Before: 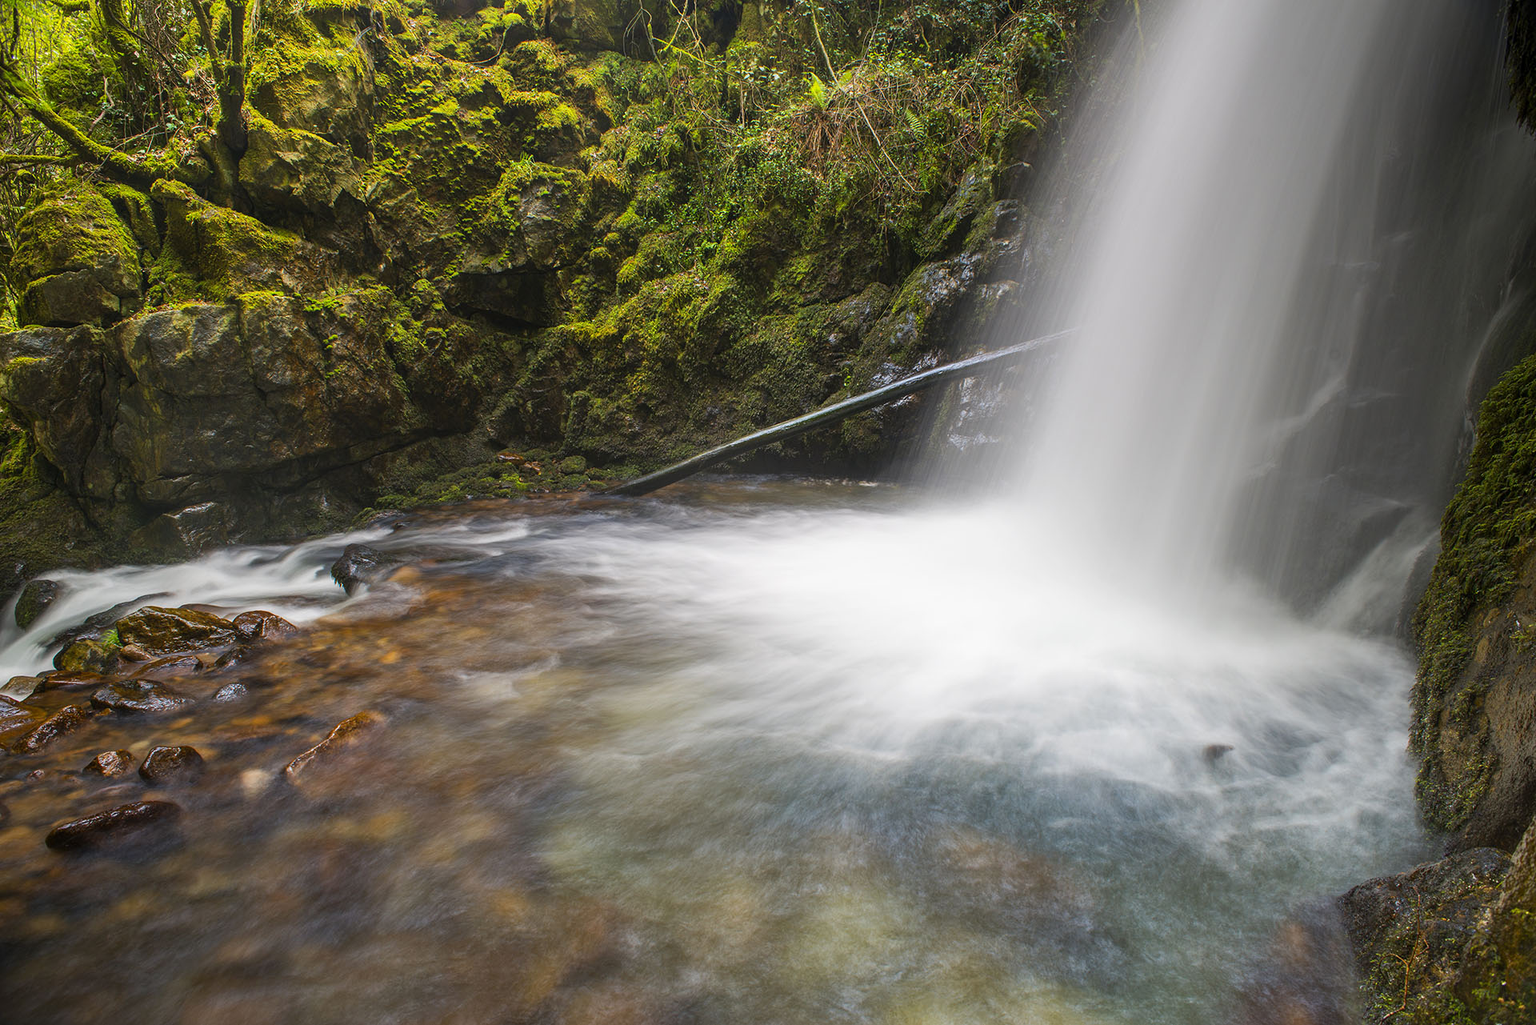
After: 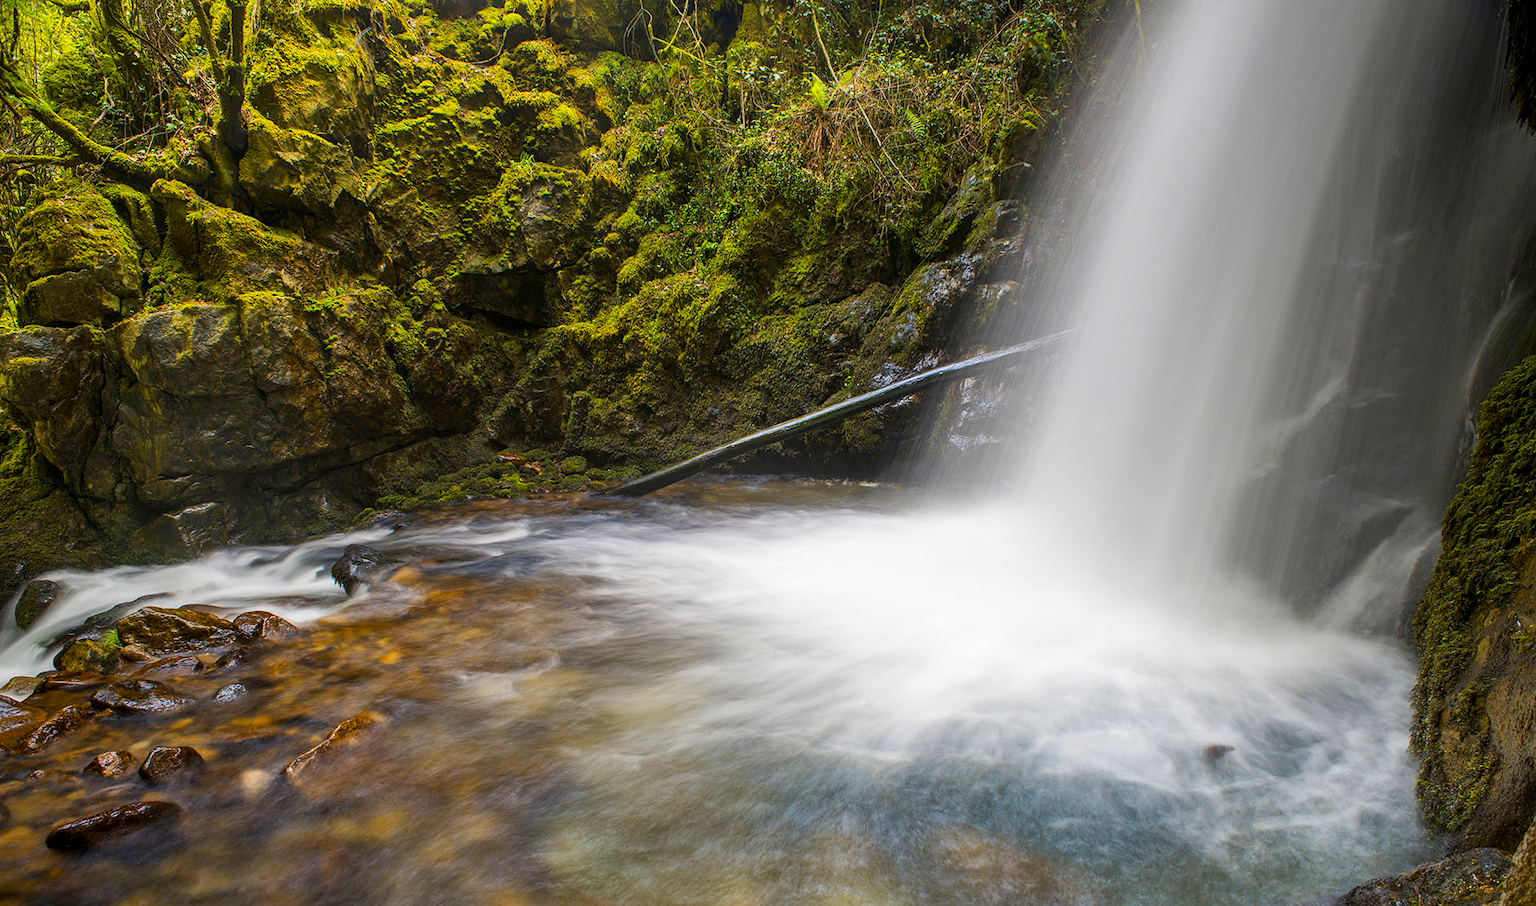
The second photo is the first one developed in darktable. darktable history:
white balance: emerald 1
crop and rotate: top 0%, bottom 11.49%
color contrast: green-magenta contrast 0.85, blue-yellow contrast 1.25, unbound 0
local contrast: mode bilateral grid, contrast 20, coarseness 50, detail 120%, midtone range 0.2
